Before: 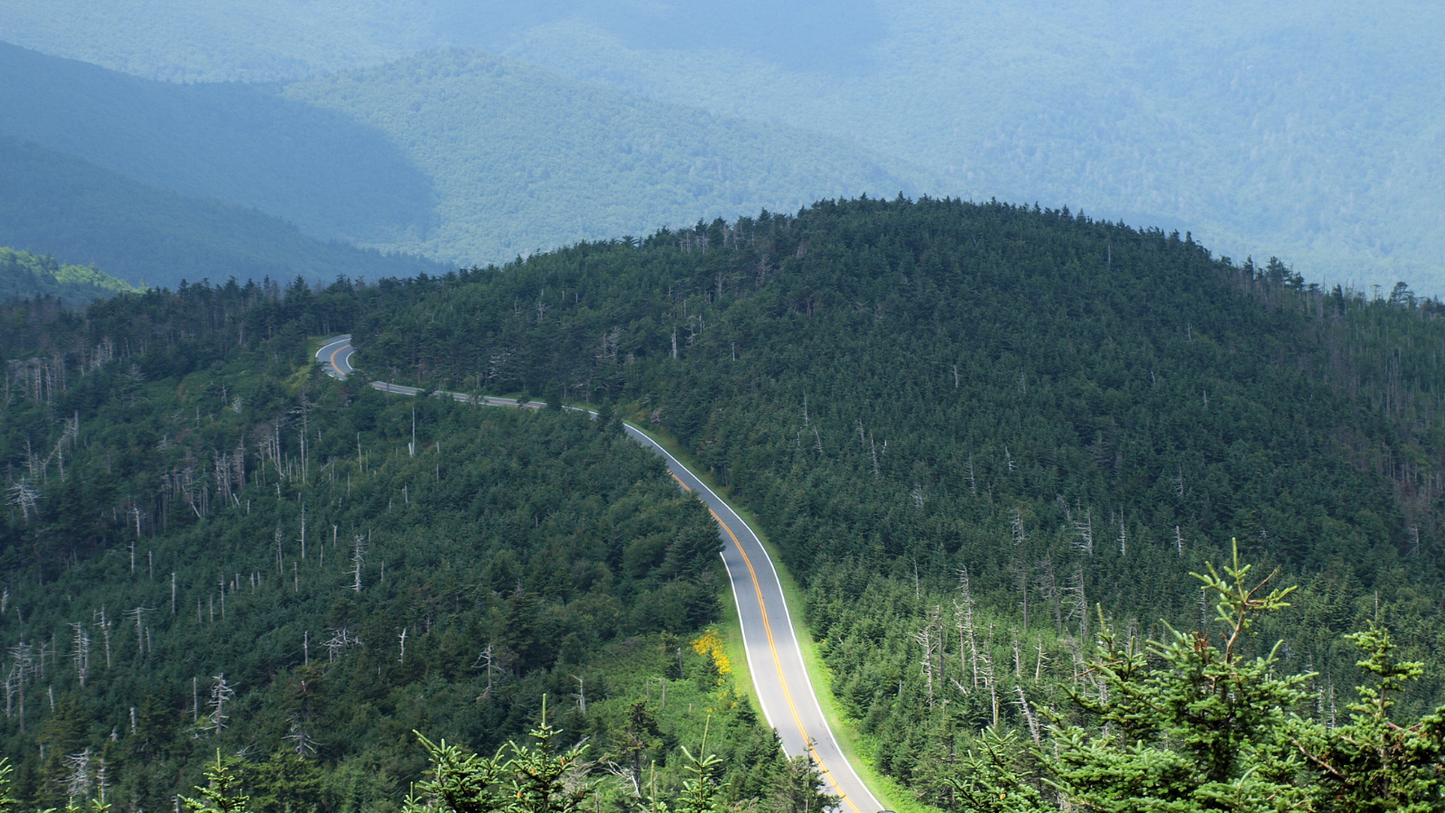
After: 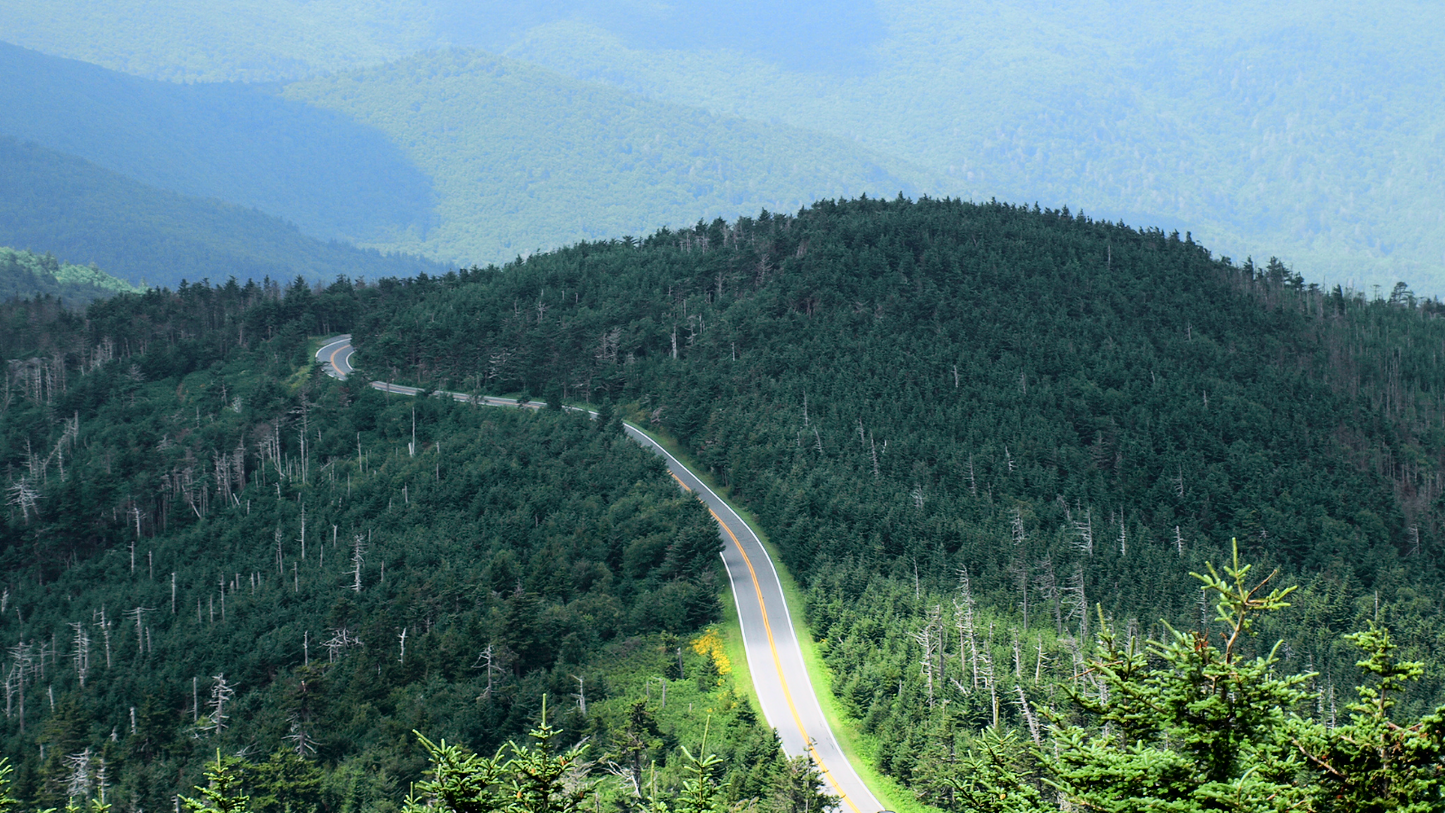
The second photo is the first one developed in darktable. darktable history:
tone curve: curves: ch0 [(0, 0) (0.035, 0.011) (0.133, 0.076) (0.285, 0.265) (0.491, 0.541) (0.617, 0.693) (0.704, 0.77) (0.794, 0.865) (0.895, 0.938) (1, 0.976)]; ch1 [(0, 0) (0.318, 0.278) (0.444, 0.427) (0.502, 0.497) (0.543, 0.547) (0.601, 0.641) (0.746, 0.764) (1, 1)]; ch2 [(0, 0) (0.316, 0.292) (0.381, 0.37) (0.423, 0.448) (0.476, 0.482) (0.502, 0.5) (0.543, 0.547) (0.587, 0.613) (0.642, 0.672) (0.704, 0.727) (0.865, 0.827) (1, 0.951)], color space Lab, independent channels, preserve colors none
white balance: red 1.009, blue 1.027
